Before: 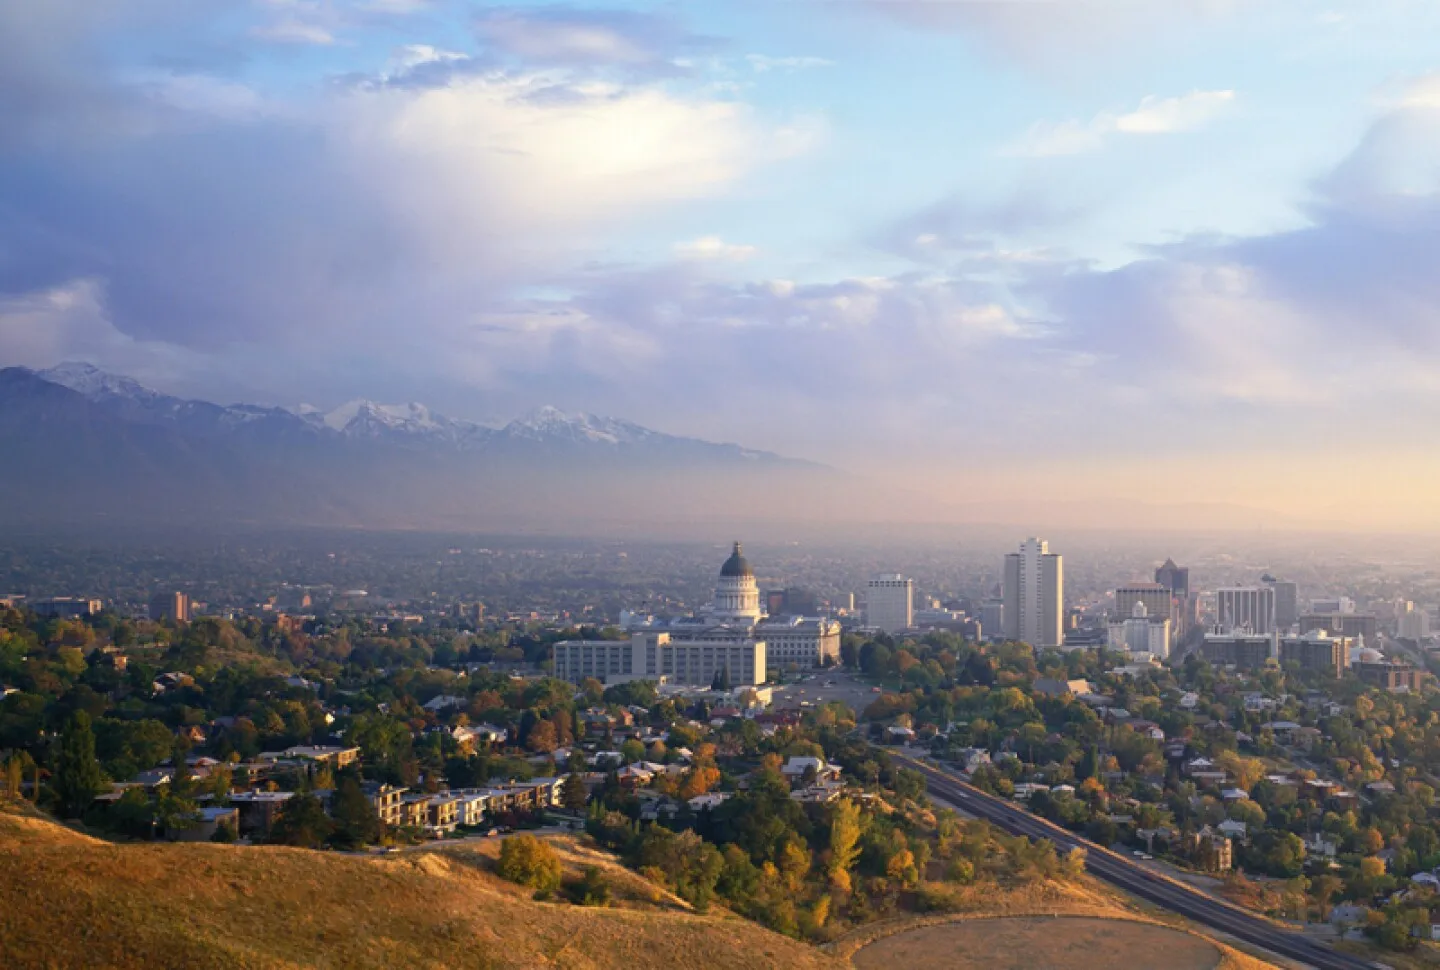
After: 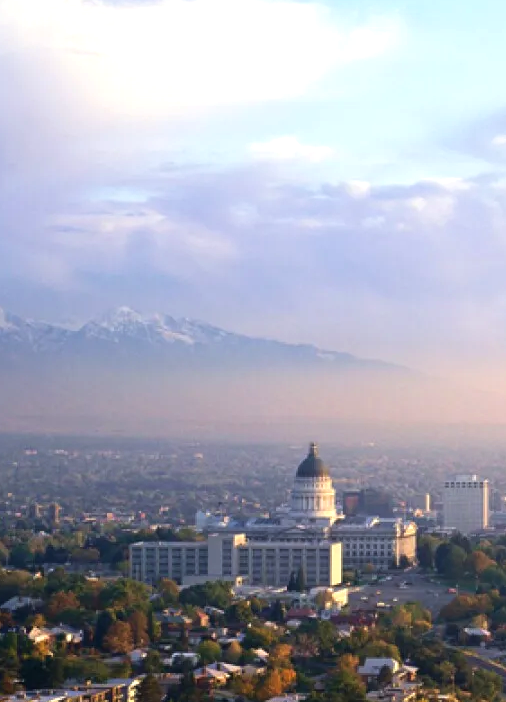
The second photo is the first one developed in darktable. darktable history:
white balance: emerald 1
velvia: strength 17%
crop and rotate: left 29.476%, top 10.214%, right 35.32%, bottom 17.333%
tone equalizer: -8 EV -0.417 EV, -7 EV -0.389 EV, -6 EV -0.333 EV, -5 EV -0.222 EV, -3 EV 0.222 EV, -2 EV 0.333 EV, -1 EV 0.389 EV, +0 EV 0.417 EV, edges refinement/feathering 500, mask exposure compensation -1.57 EV, preserve details no
